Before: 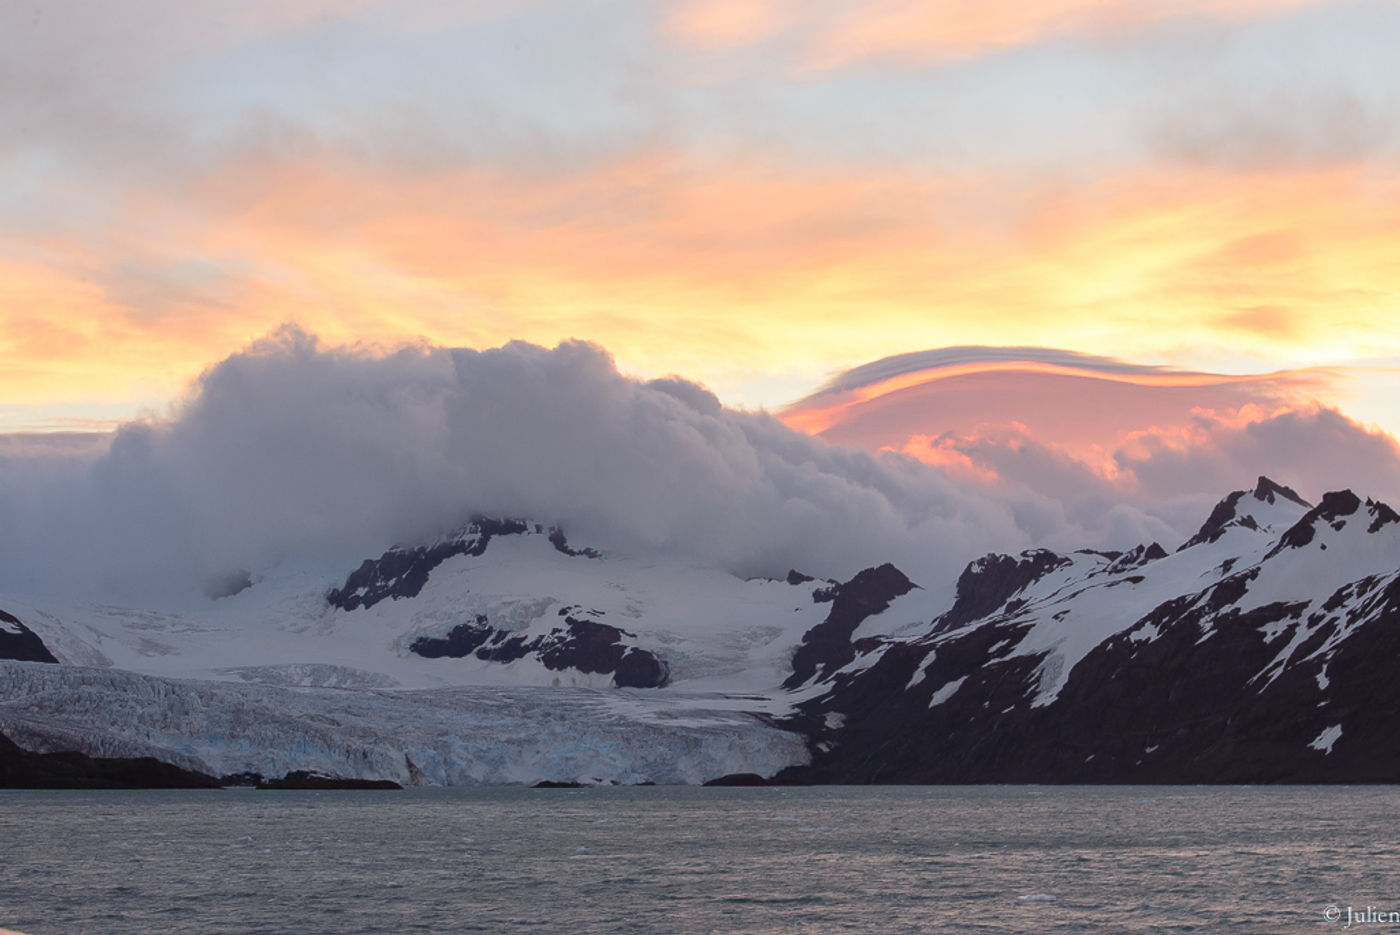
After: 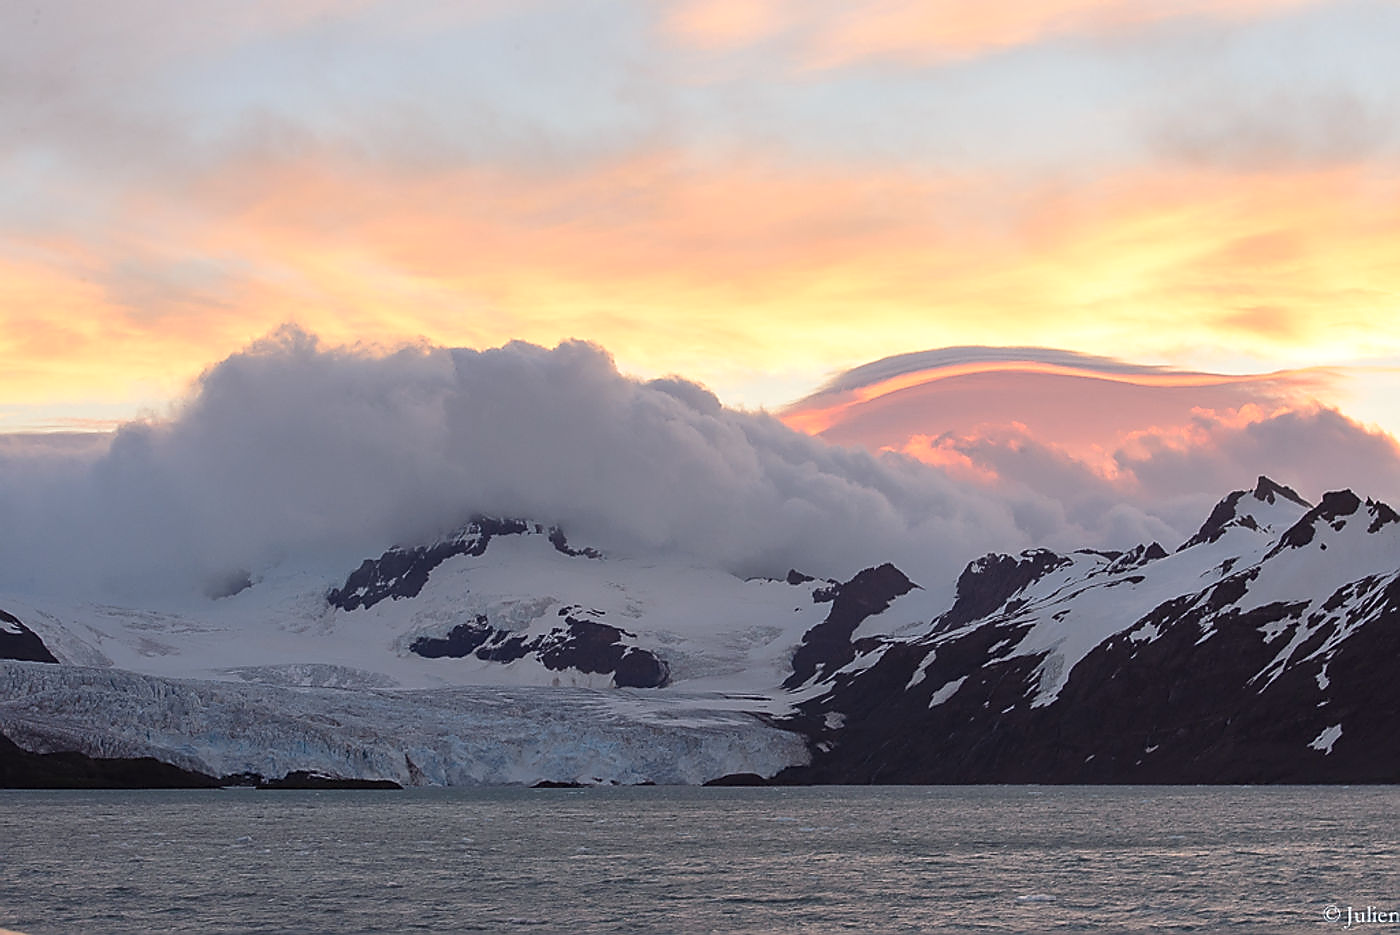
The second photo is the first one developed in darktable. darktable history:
shadows and highlights: shadows 12.92, white point adjustment 1.25, highlights -0.485, soften with gaussian
contrast brightness saturation: contrast 0.047
sharpen: radius 1.397, amount 1.259, threshold 0.781
